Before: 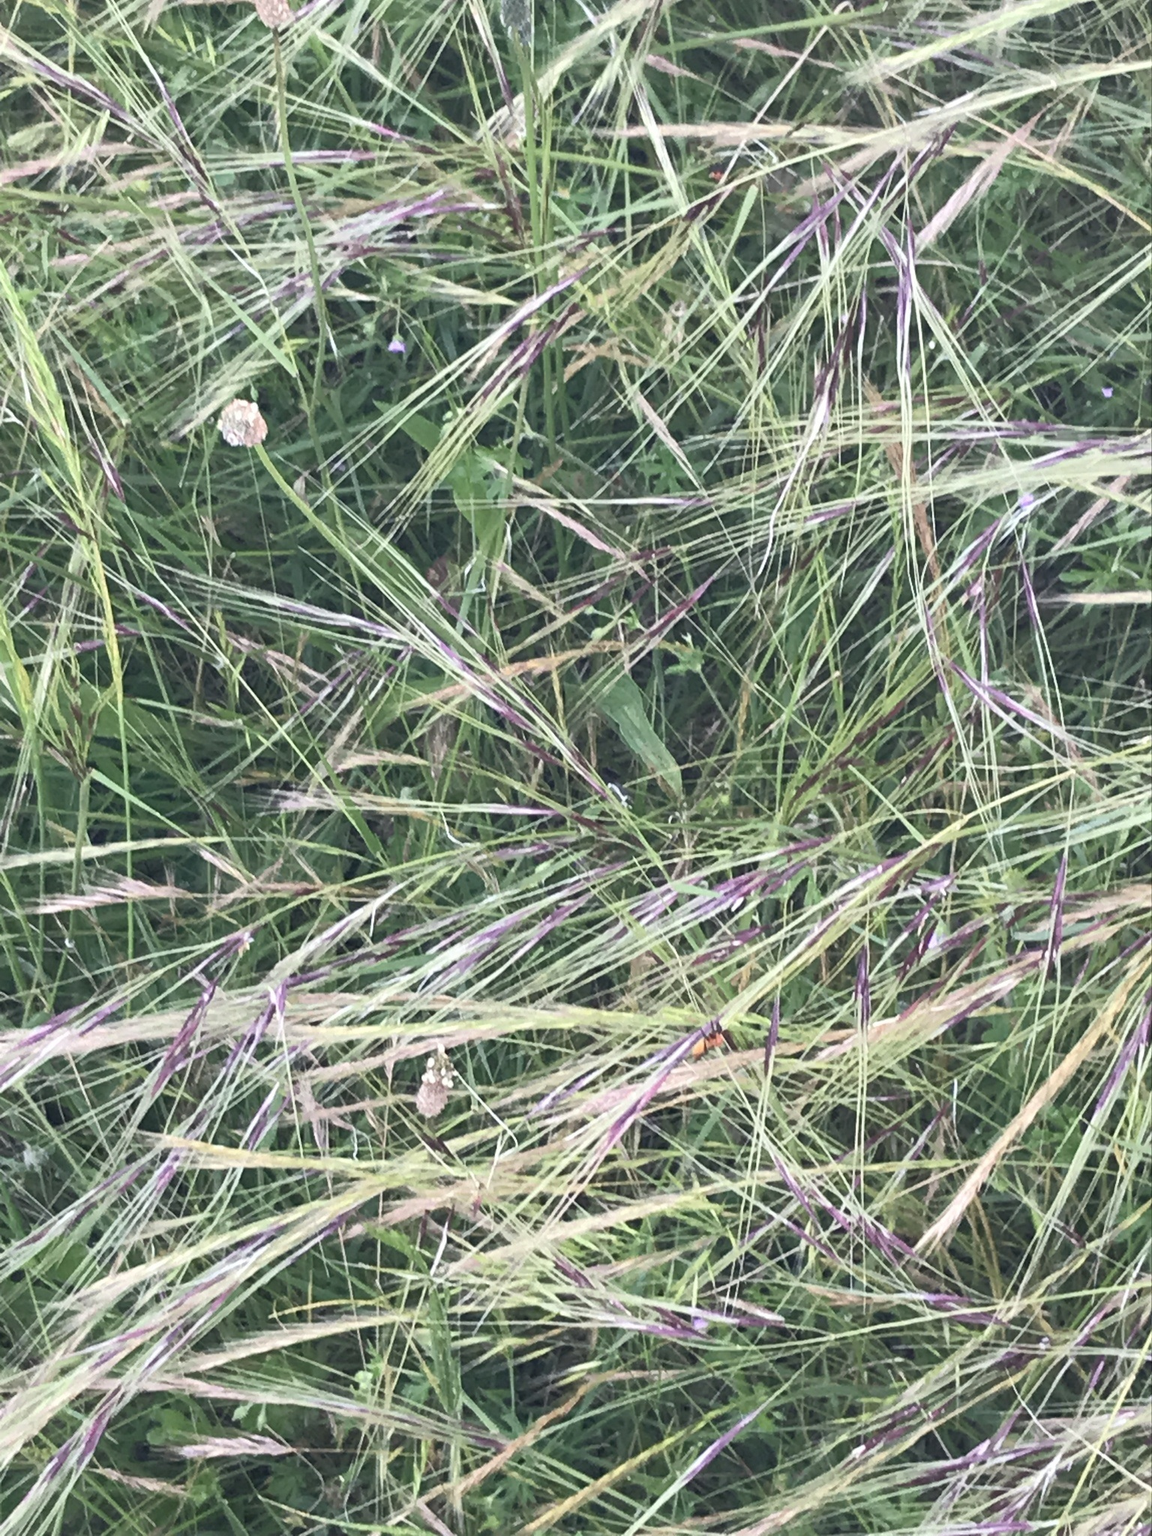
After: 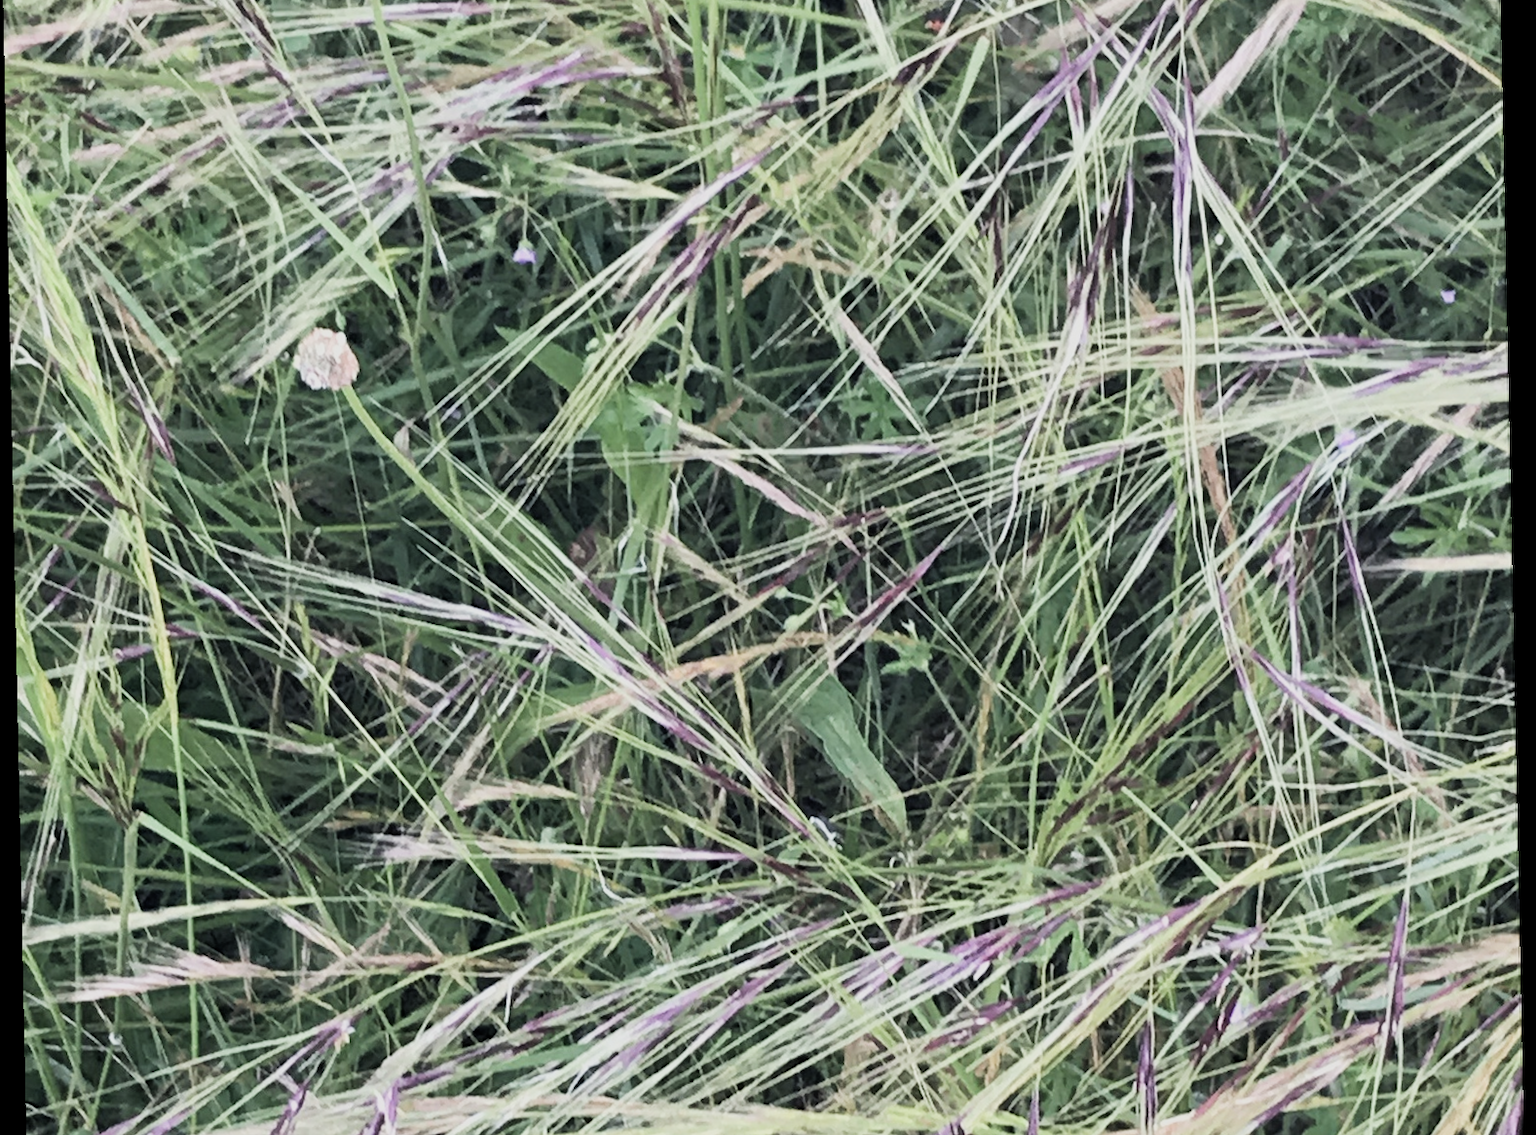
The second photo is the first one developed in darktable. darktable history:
crop and rotate: top 10.605%, bottom 33.274%
rotate and perspective: rotation -1.17°, automatic cropping off
filmic rgb: black relative exposure -5 EV, hardness 2.88, contrast 1.3, highlights saturation mix -30%
